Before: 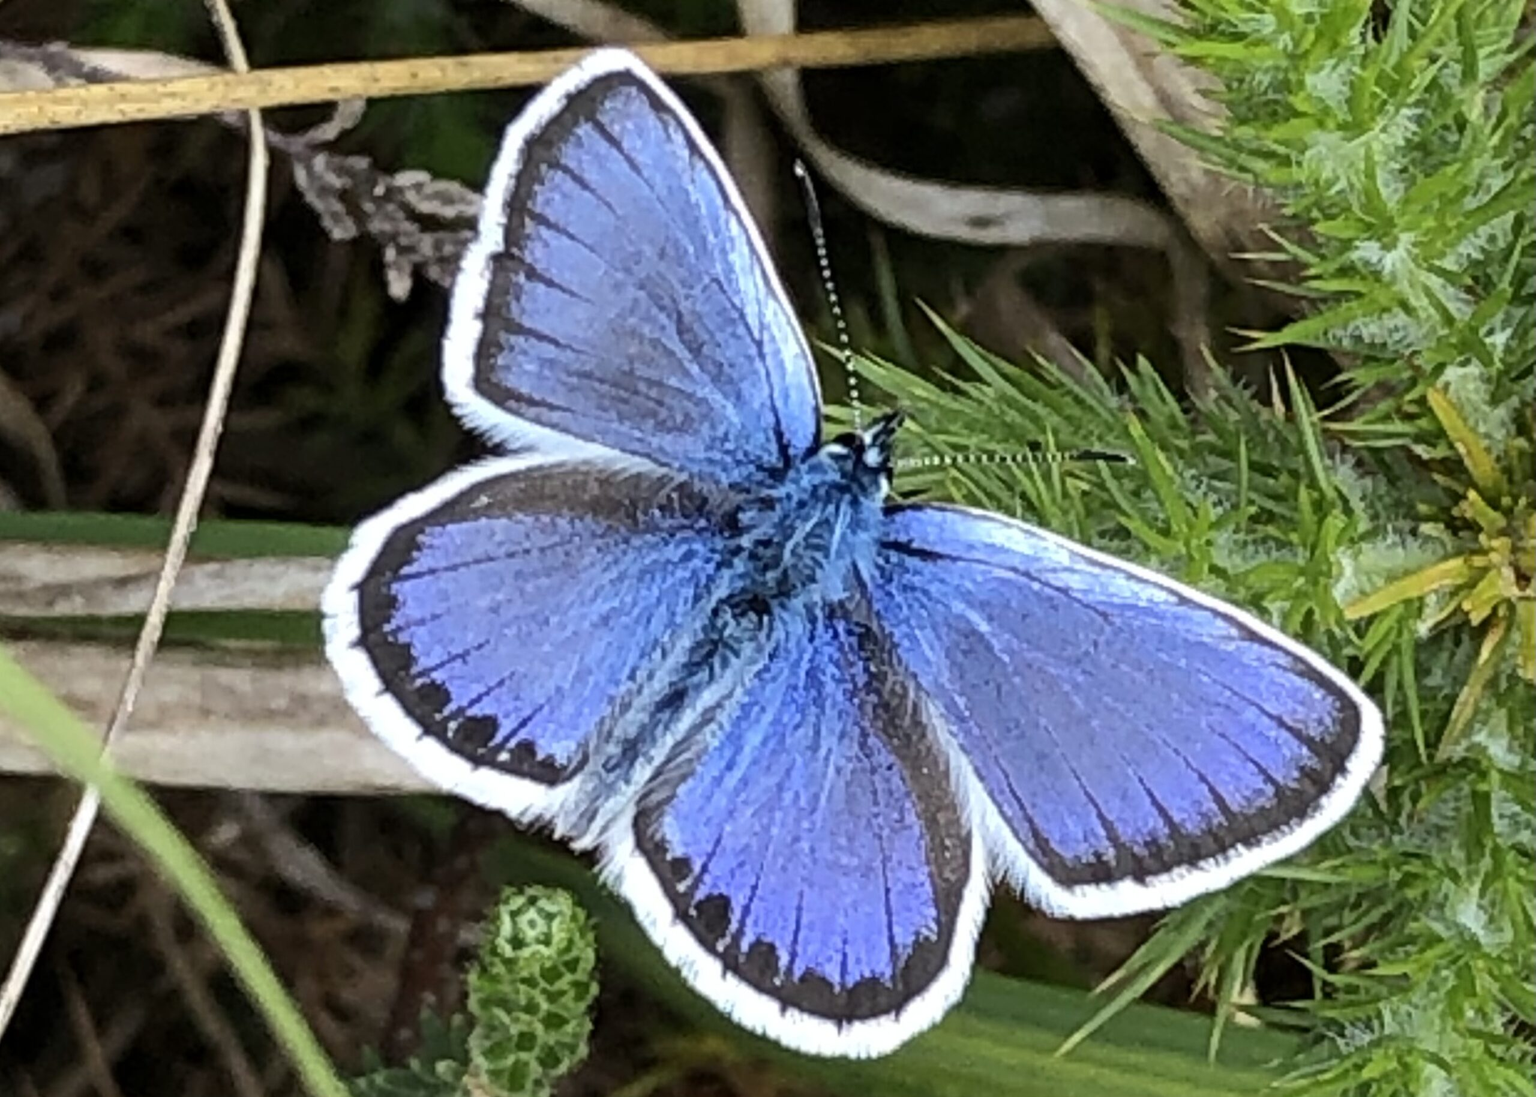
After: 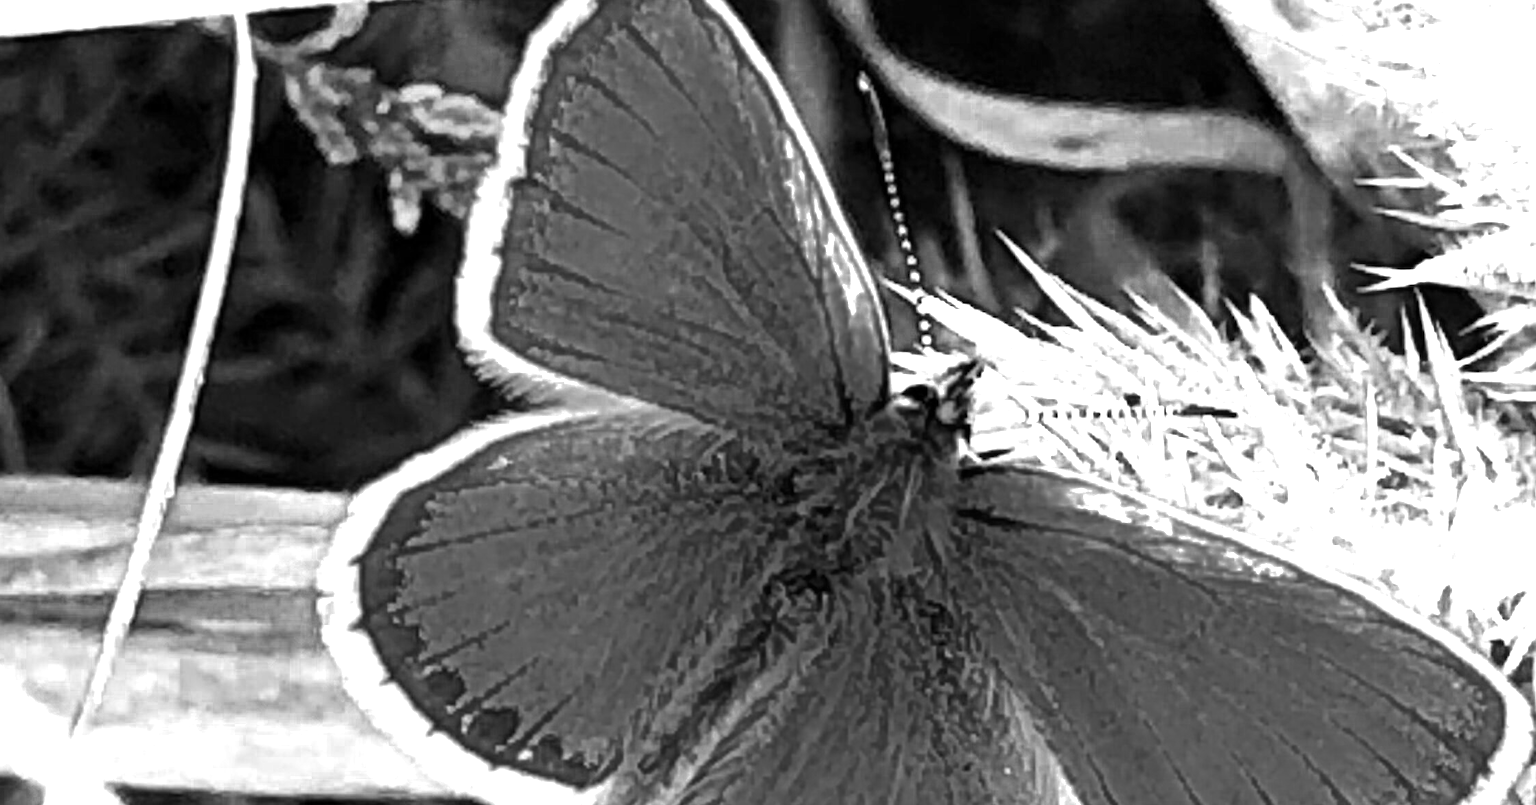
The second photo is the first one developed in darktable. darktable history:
color zones: curves: ch0 [(0, 0.554) (0.146, 0.662) (0.293, 0.86) (0.503, 0.774) (0.637, 0.106) (0.74, 0.072) (0.866, 0.488) (0.998, 0.569)]; ch1 [(0, 0) (0.143, 0) (0.286, 0) (0.429, 0) (0.571, 0) (0.714, 0) (0.857, 0)]
crop: left 2.929%, top 8.834%, right 9.648%, bottom 26.948%
color balance rgb: linear chroma grading › global chroma 9.69%, perceptual saturation grading › global saturation 20%, perceptual saturation grading › highlights -50.319%, perceptual saturation grading › shadows 30.234%, perceptual brilliance grading › global brilliance 18.73%, global vibrance 19.121%
